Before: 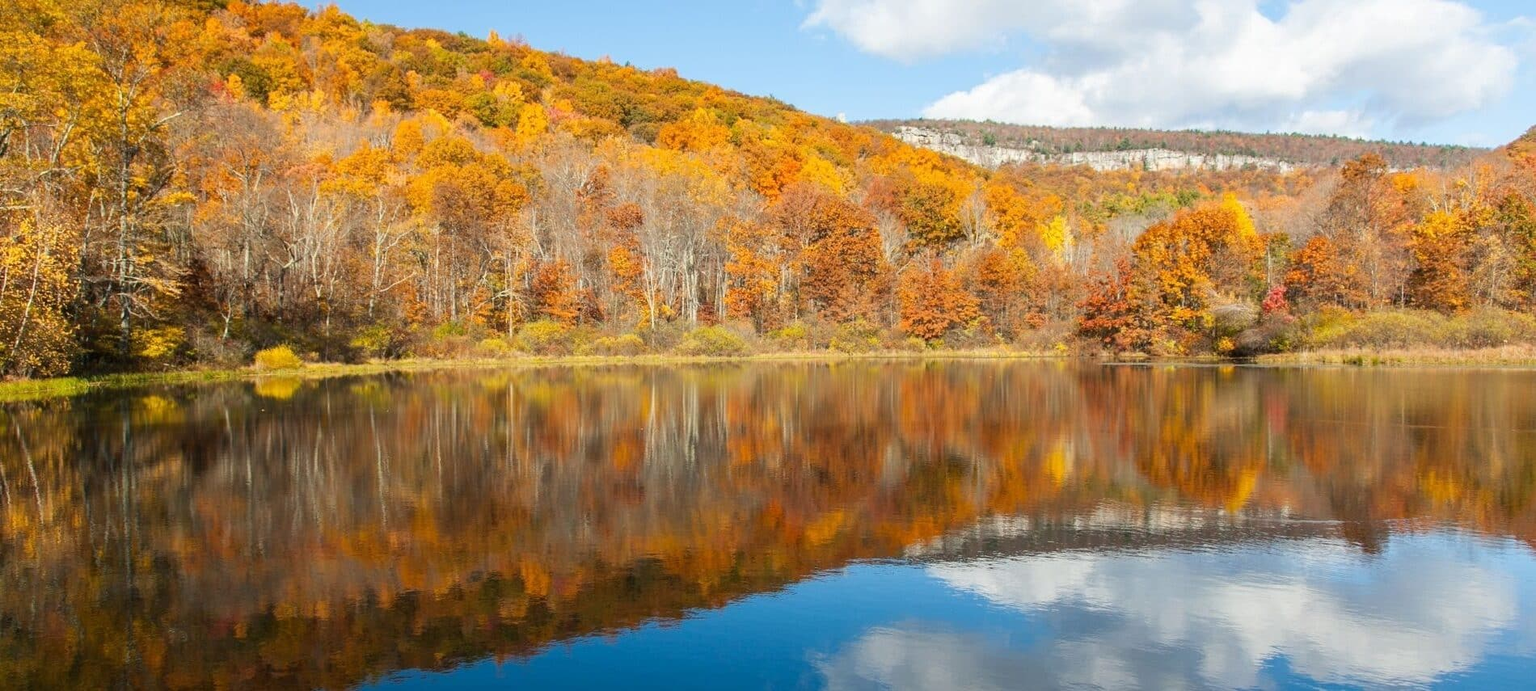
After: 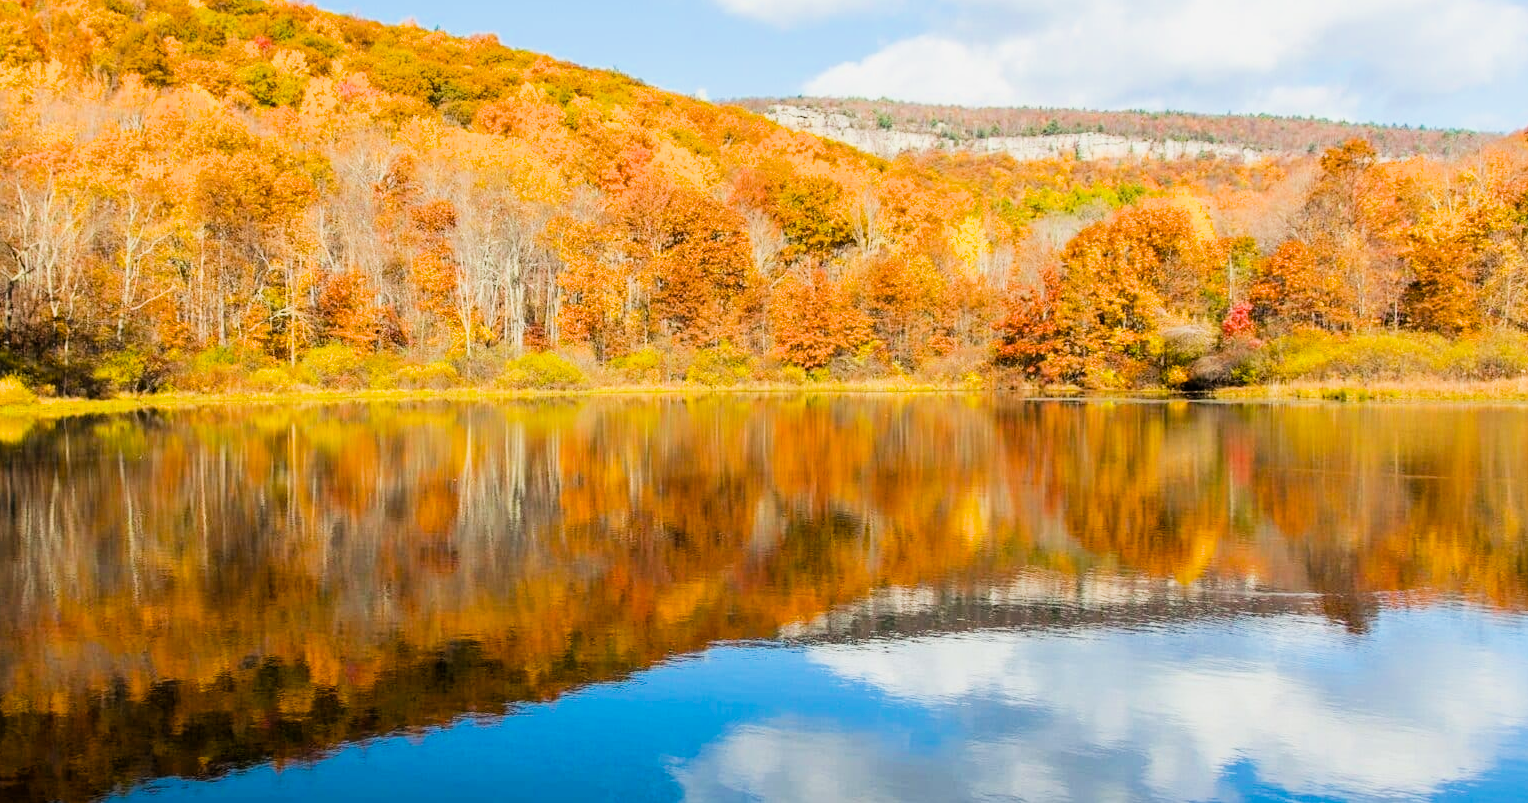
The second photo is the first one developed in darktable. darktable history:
tone equalizer: -8 EV -0.414 EV, -7 EV -0.381 EV, -6 EV -0.349 EV, -5 EV -0.208 EV, -3 EV 0.212 EV, -2 EV 0.357 EV, -1 EV 0.368 EV, +0 EV 0.407 EV
color balance rgb: perceptual saturation grading › global saturation 31.087%, perceptual brilliance grading › highlights 8.224%, perceptual brilliance grading › mid-tones 3.151%, perceptual brilliance grading › shadows 1.912%
crop and rotate: left 17.878%, top 5.989%, right 1.701%
filmic rgb: black relative exposure -7.65 EV, white relative exposure 4.56 EV, hardness 3.61, contrast 1.252
